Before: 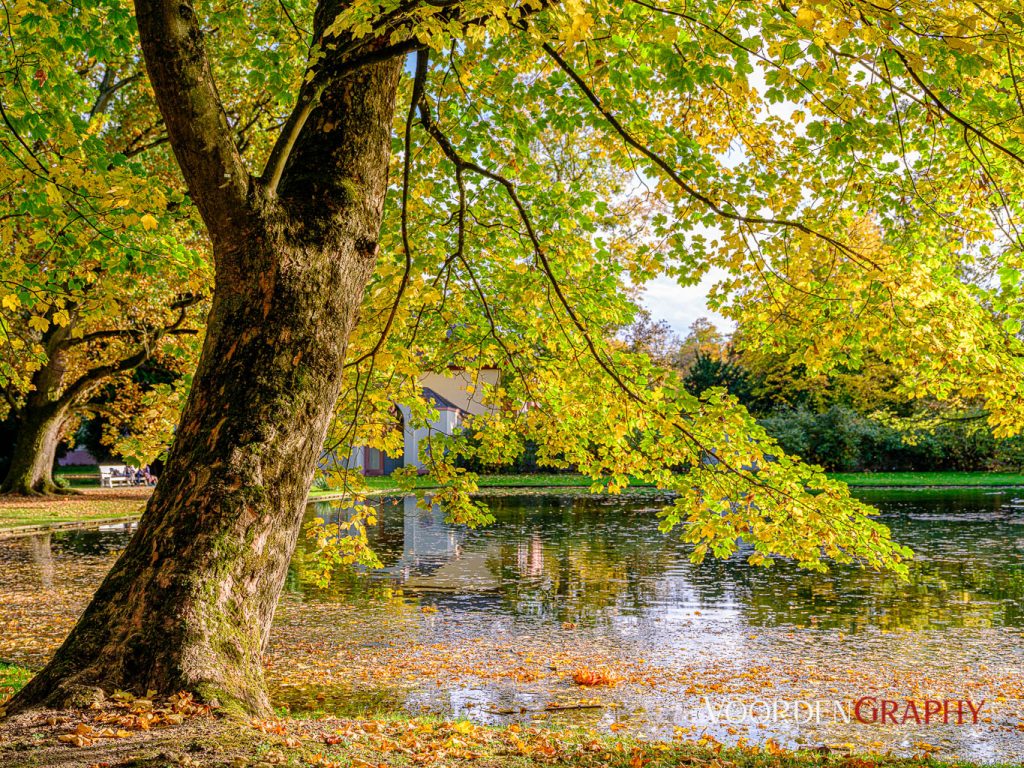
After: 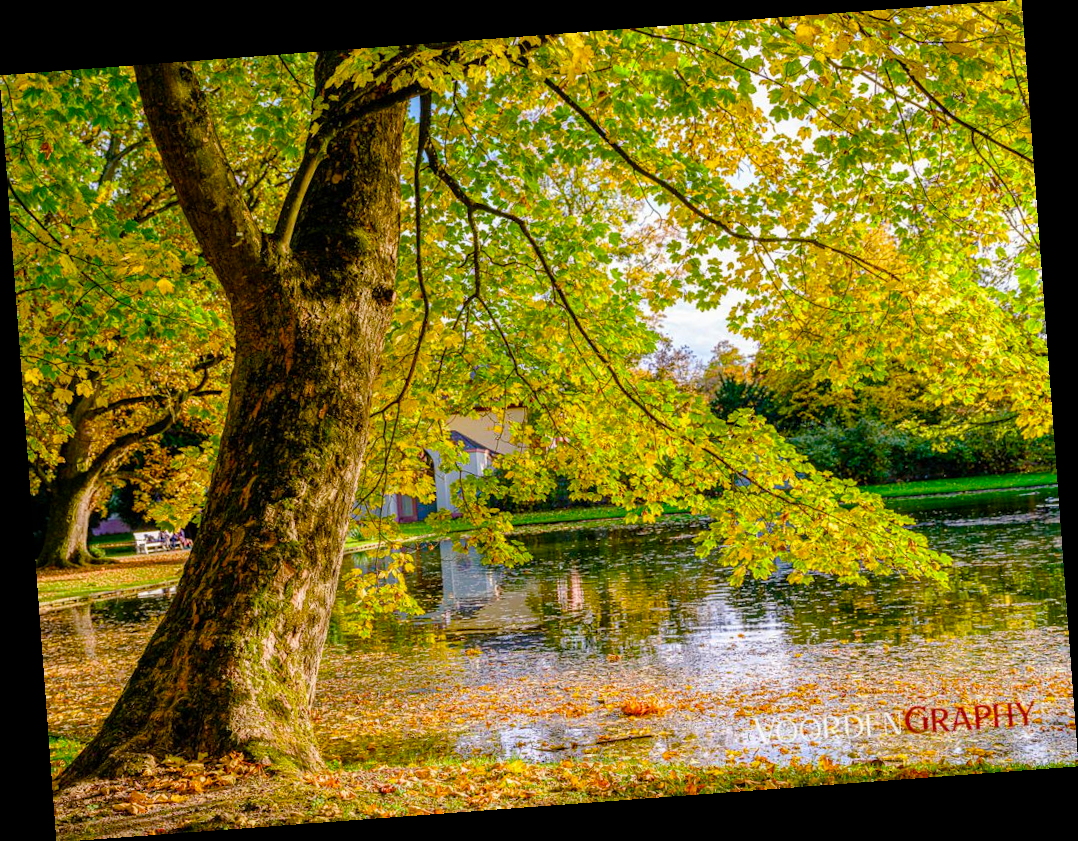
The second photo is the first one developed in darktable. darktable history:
rotate and perspective: rotation -4.25°, automatic cropping off
color balance rgb: perceptual saturation grading › global saturation 35%, perceptual saturation grading › highlights -25%, perceptual saturation grading › shadows 50%
